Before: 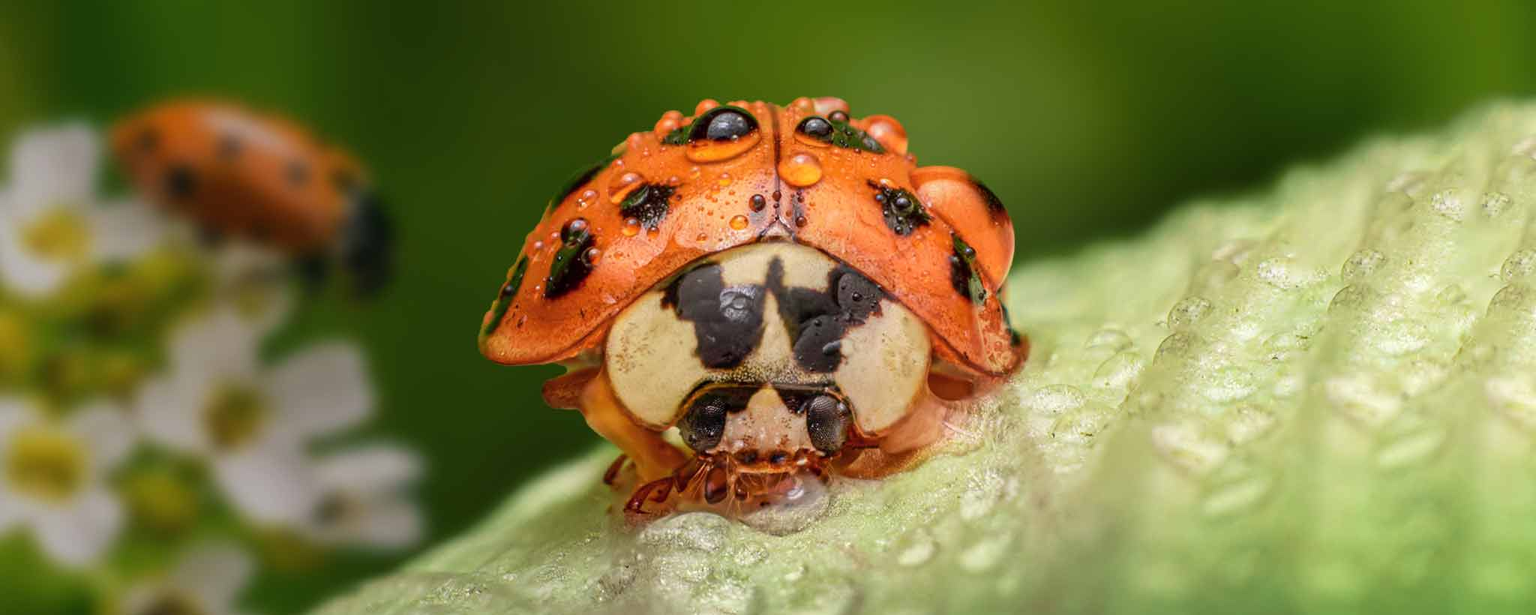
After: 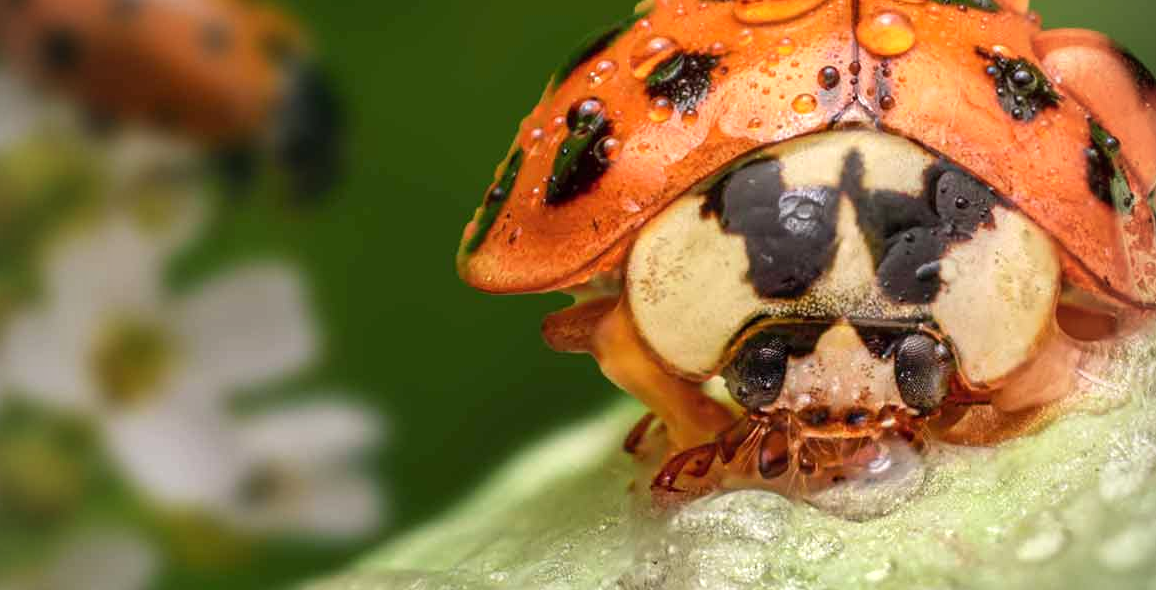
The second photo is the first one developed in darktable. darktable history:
exposure: exposure 0.363 EV, compensate highlight preservation false
crop: left 8.84%, top 23.601%, right 34.672%, bottom 4.444%
vignetting: fall-off radius 61.07%
